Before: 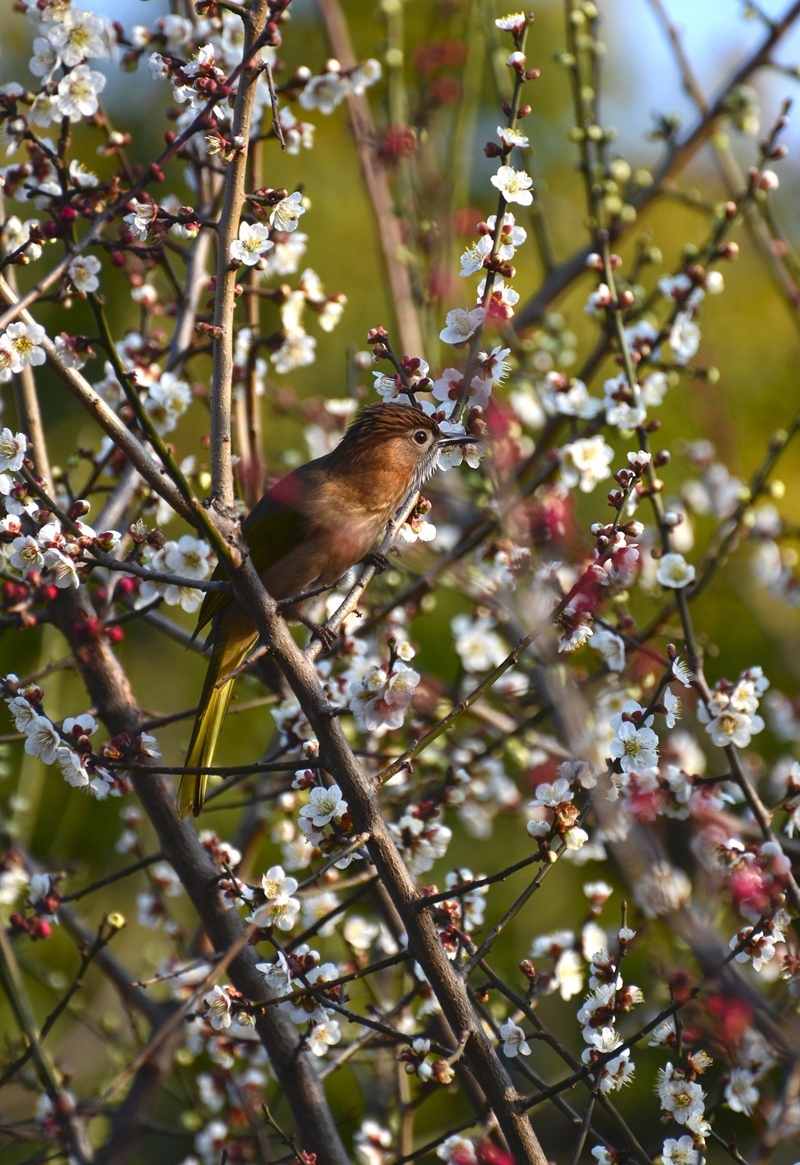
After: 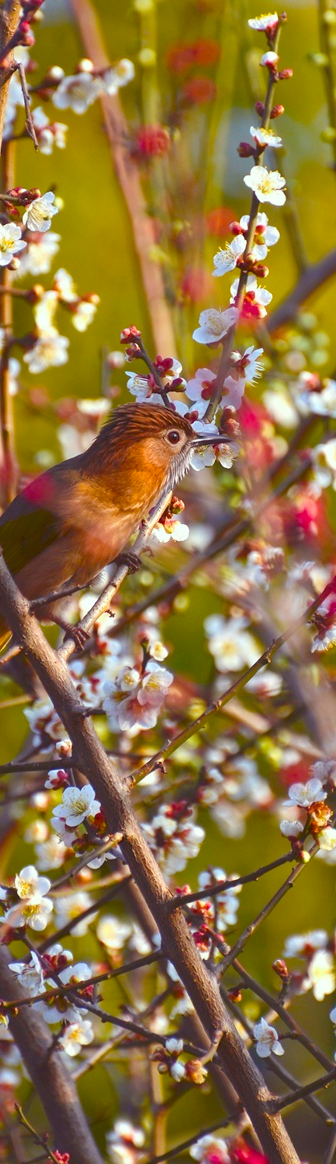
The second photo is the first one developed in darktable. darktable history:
crop: left 30.942%, right 27.005%
exposure: exposure 0.94 EV, compensate highlight preservation false
color balance rgb: power › luminance -7.864%, power › chroma 1.317%, power › hue 330.41°, linear chroma grading › shadows -7.866%, linear chroma grading › global chroma 9.721%, perceptual saturation grading › global saturation 30.32%, contrast -29.972%
